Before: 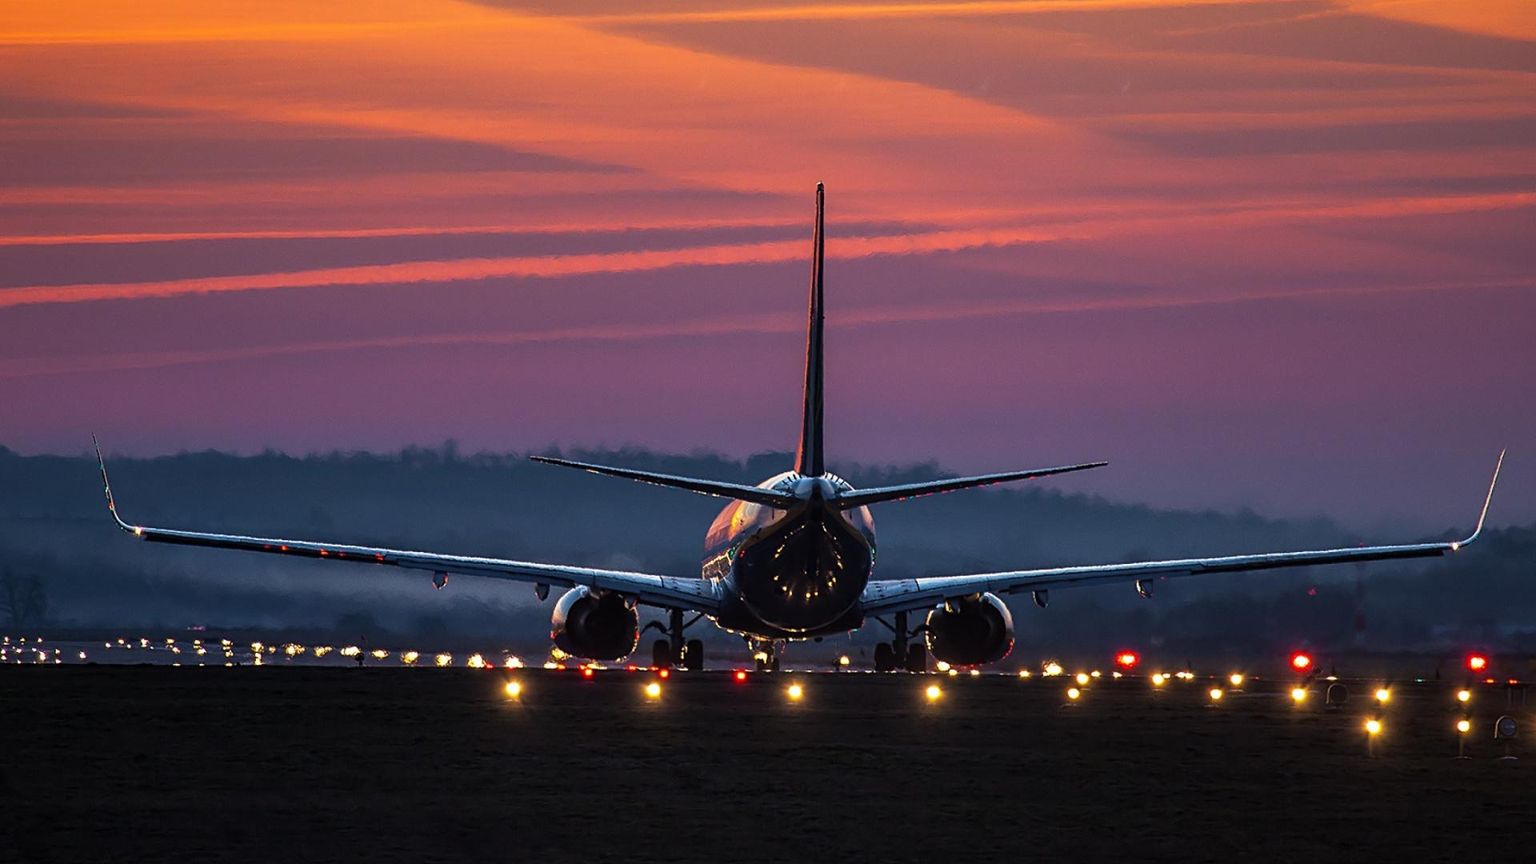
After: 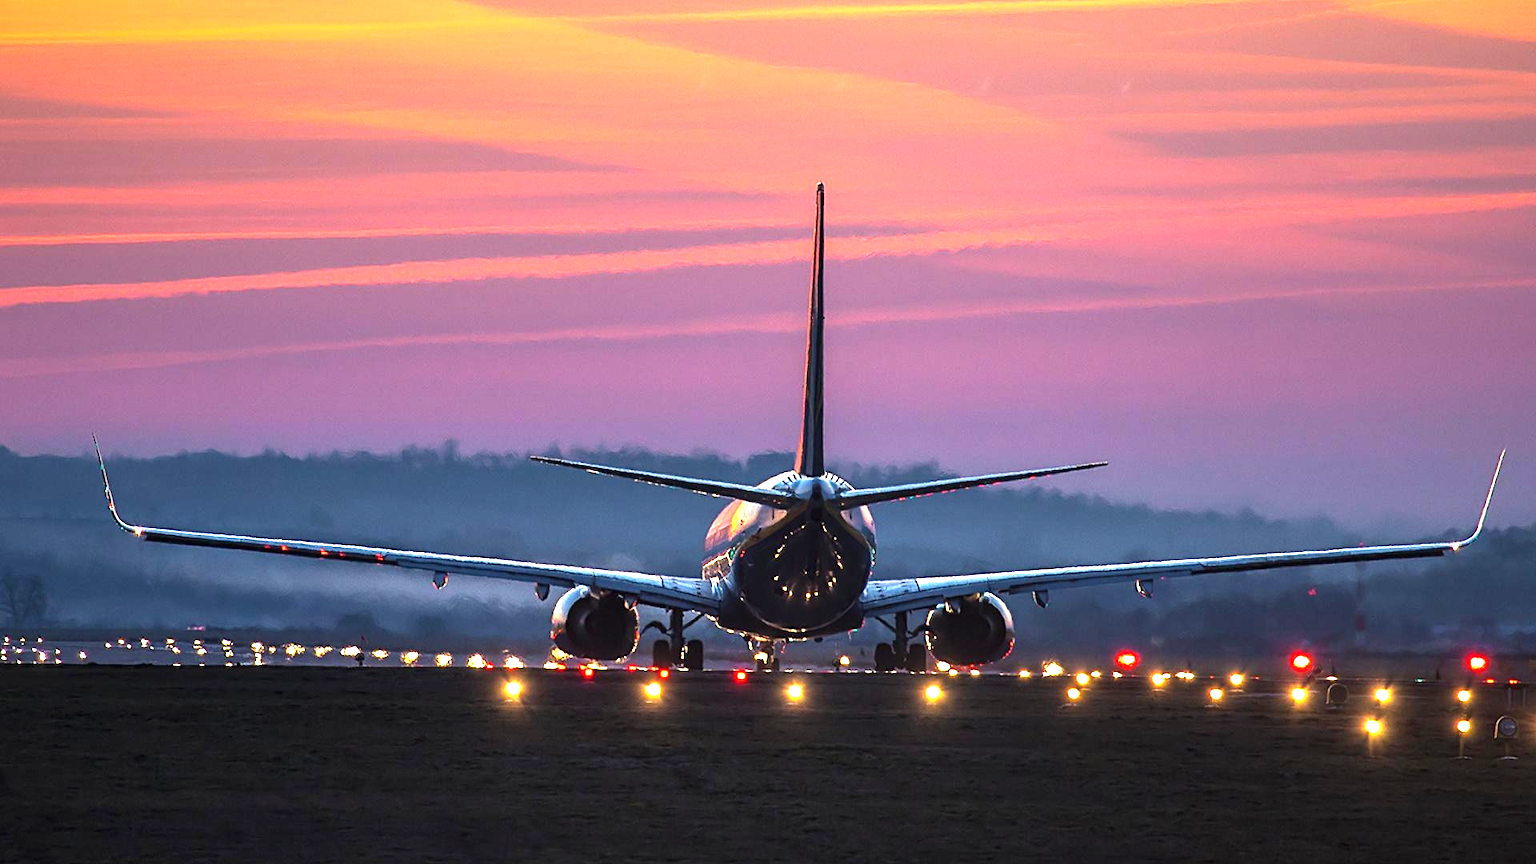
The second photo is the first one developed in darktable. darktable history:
exposure: black level correction 0, exposure 1.459 EV, compensate highlight preservation false
